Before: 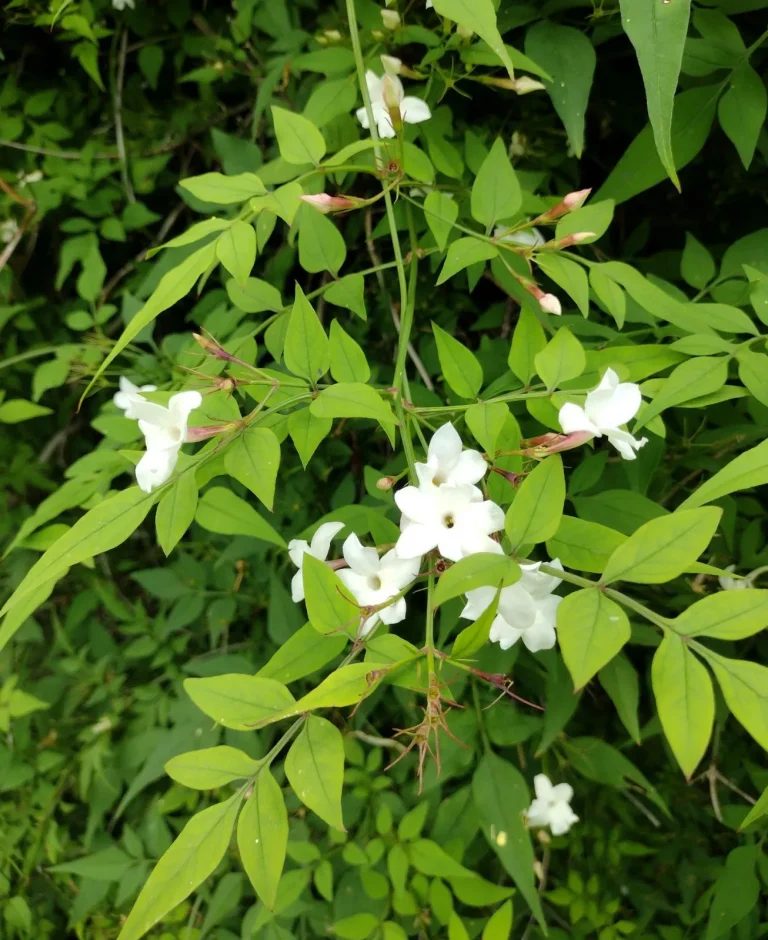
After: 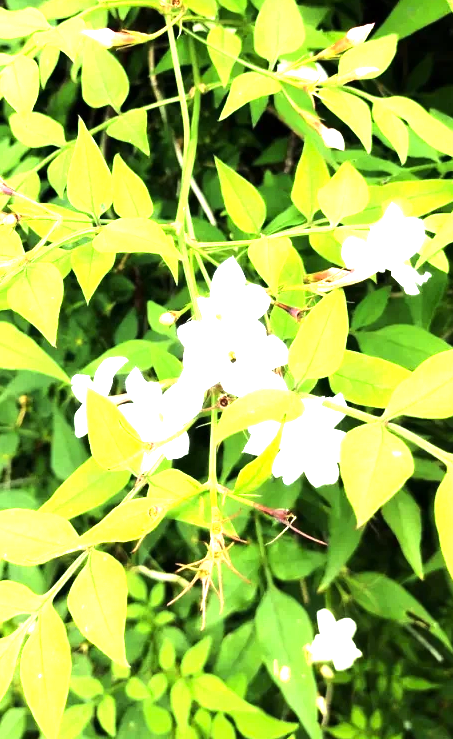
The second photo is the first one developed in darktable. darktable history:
crop and rotate: left 28.256%, top 17.734%, right 12.656%, bottom 3.573%
tone equalizer: -8 EV -1.08 EV, -7 EV -1.01 EV, -6 EV -0.867 EV, -5 EV -0.578 EV, -3 EV 0.578 EV, -2 EV 0.867 EV, -1 EV 1.01 EV, +0 EV 1.08 EV, edges refinement/feathering 500, mask exposure compensation -1.57 EV, preserve details no
exposure: exposure 1.5 EV, compensate highlight preservation false
